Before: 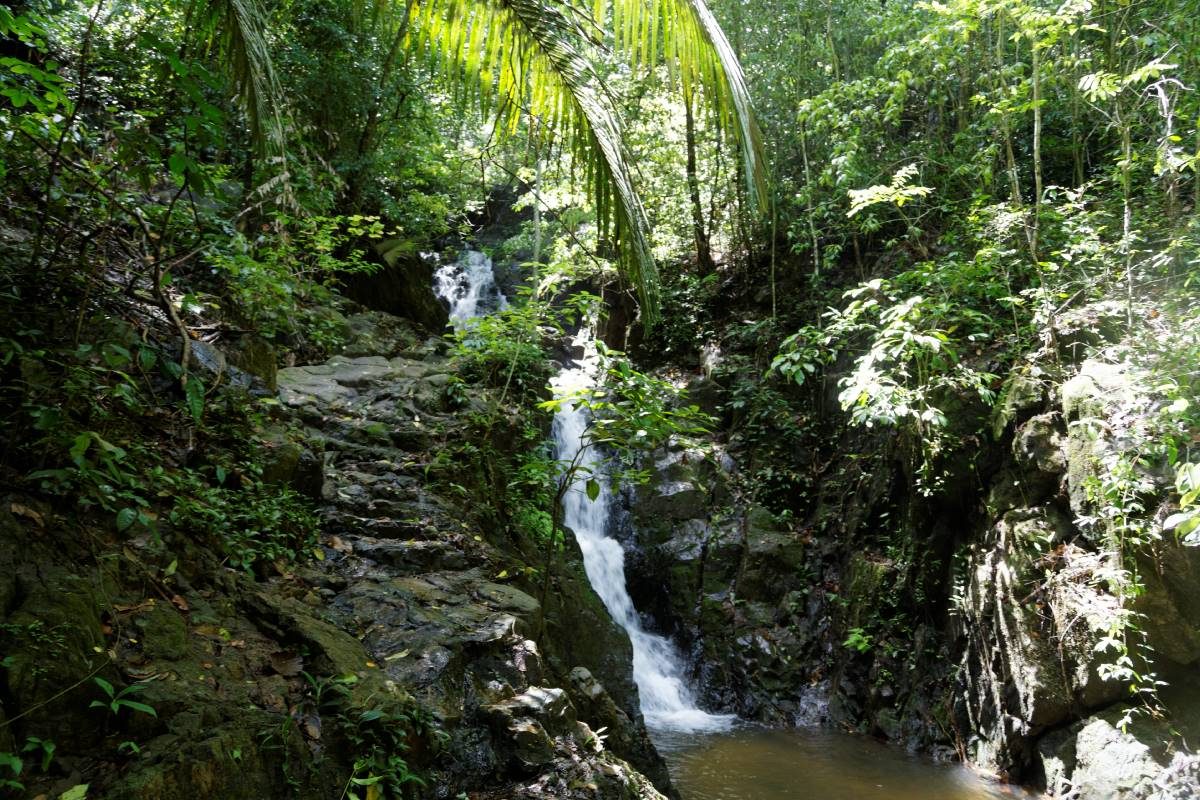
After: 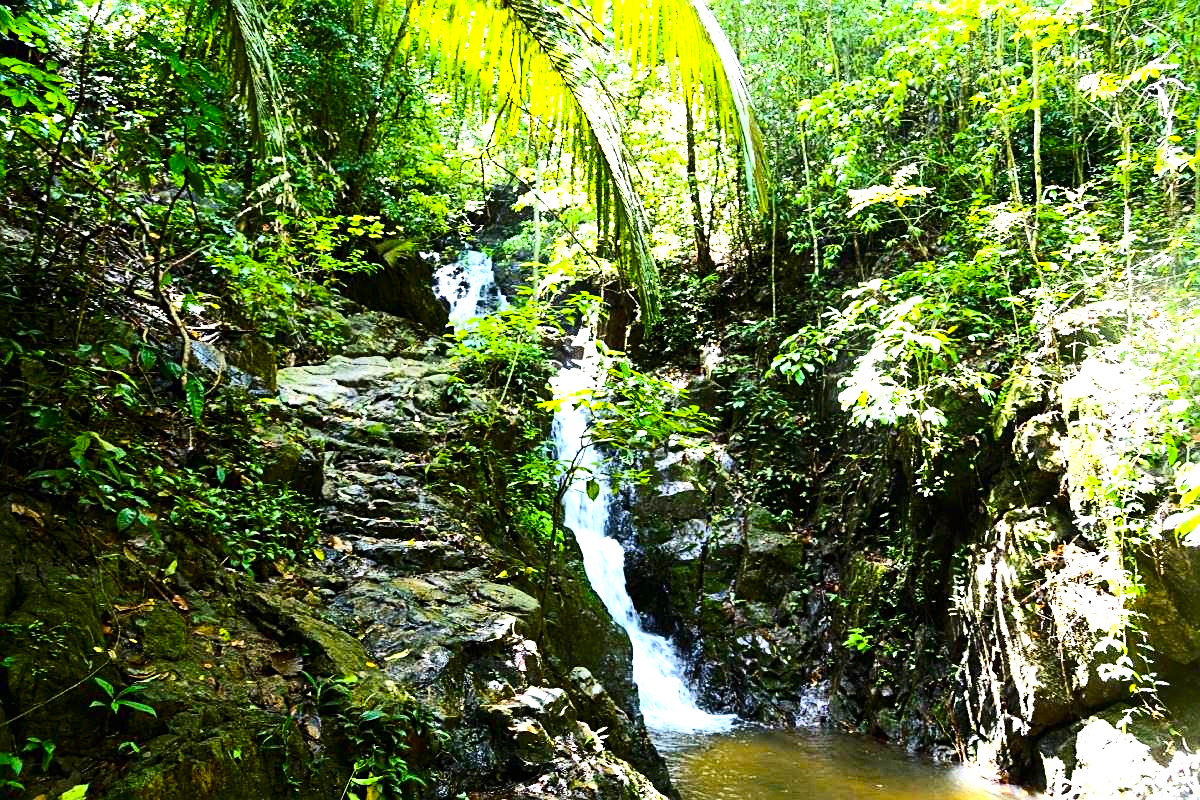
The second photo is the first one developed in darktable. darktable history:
sharpen: on, module defaults
exposure: black level correction 0, exposure 1.45 EV, compensate exposure bias true, compensate highlight preservation false
color balance rgb: linear chroma grading › global chroma 15%, perceptual saturation grading › global saturation 30%
contrast brightness saturation: contrast 0.28
